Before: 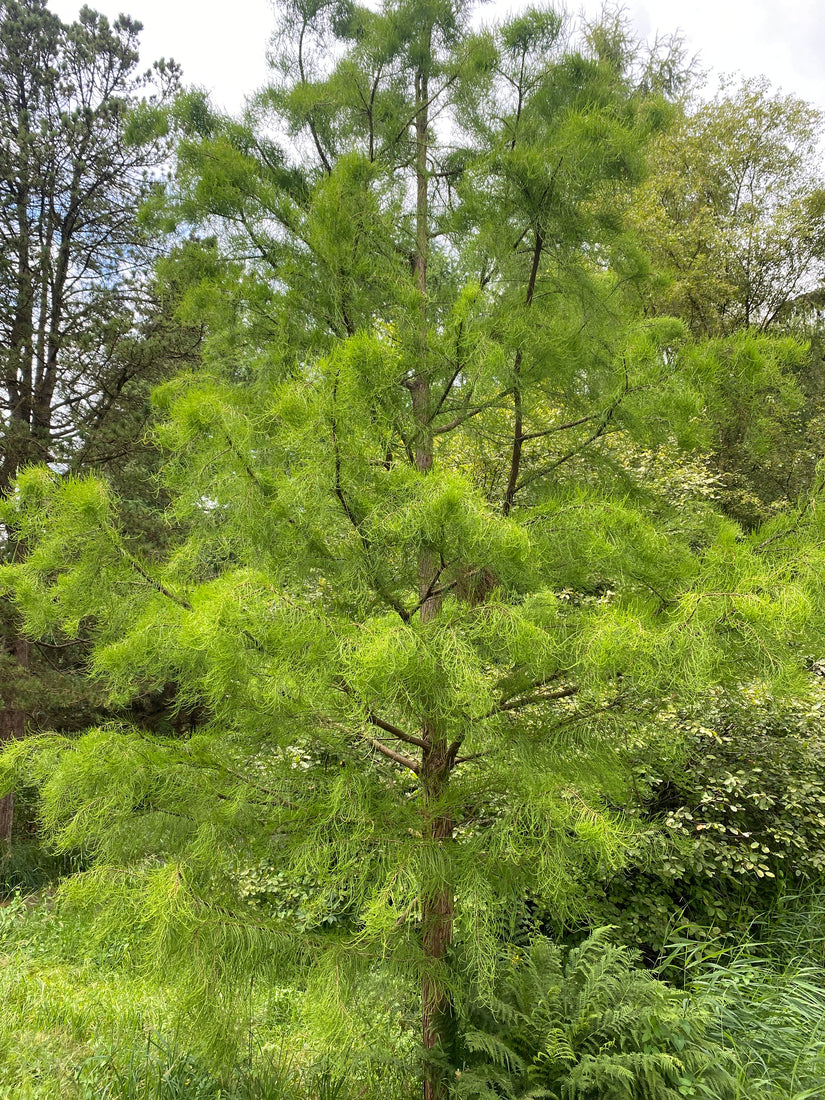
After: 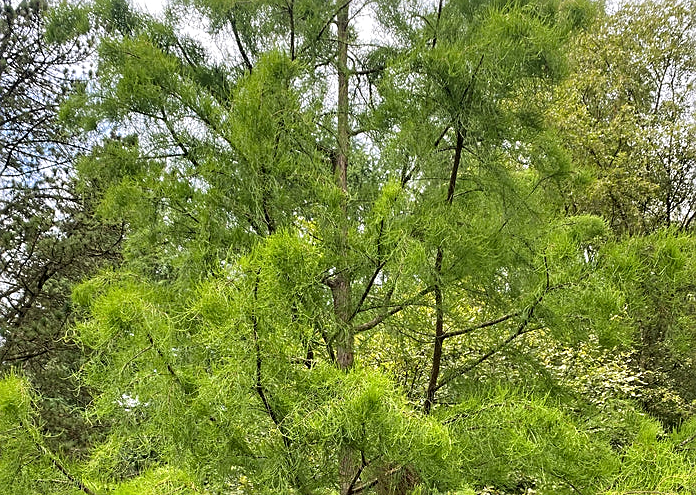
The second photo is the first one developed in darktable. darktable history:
sharpen: on, module defaults
contrast equalizer: y [[0.5, 0.501, 0.532, 0.538, 0.54, 0.541], [0.5 ×6], [0.5 ×6], [0 ×6], [0 ×6]]
crop and rotate: left 9.642%, top 9.362%, right 5.892%, bottom 45.603%
